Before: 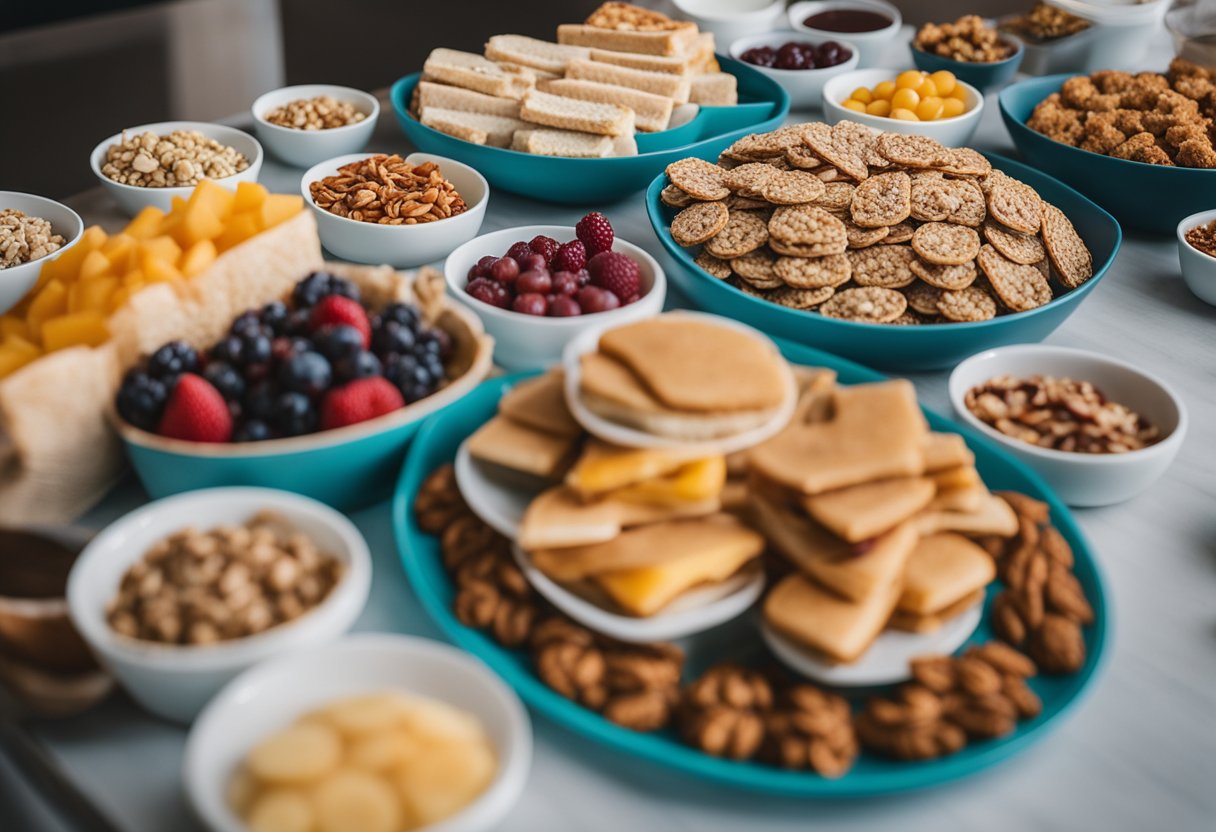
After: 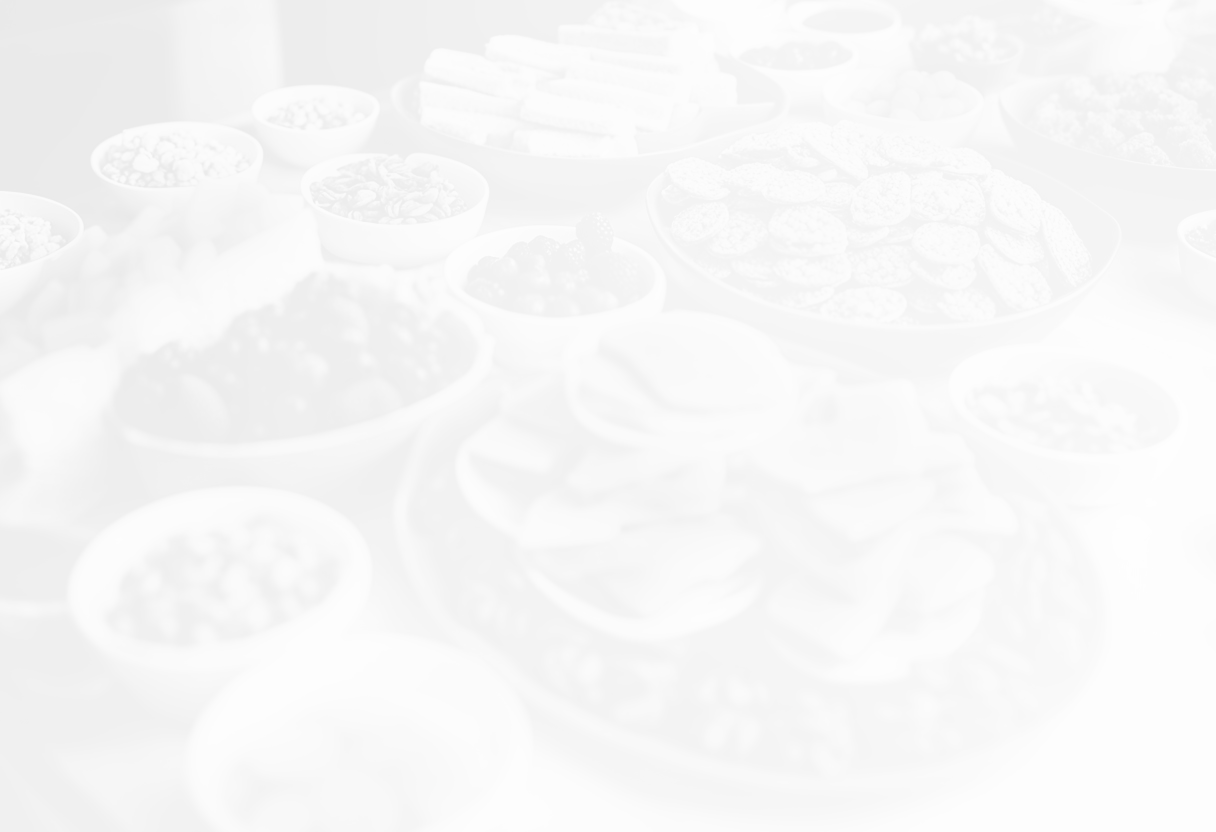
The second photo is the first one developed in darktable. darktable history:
monochrome: on, module defaults
tone curve: curves: ch0 [(0, 0) (0.003, 0.231) (0.011, 0.231) (0.025, 0.231) (0.044, 0.231) (0.069, 0.235) (0.1, 0.24) (0.136, 0.246) (0.177, 0.256) (0.224, 0.279) (0.277, 0.313) (0.335, 0.354) (0.399, 0.428) (0.468, 0.514) (0.543, 0.61) (0.623, 0.728) (0.709, 0.808) (0.801, 0.873) (0.898, 0.909) (1, 1)], preserve colors none
bloom: size 70%, threshold 25%, strength 70%
contrast equalizer: y [[0.439, 0.44, 0.442, 0.457, 0.493, 0.498], [0.5 ×6], [0.5 ×6], [0 ×6], [0 ×6]], mix 0.59
